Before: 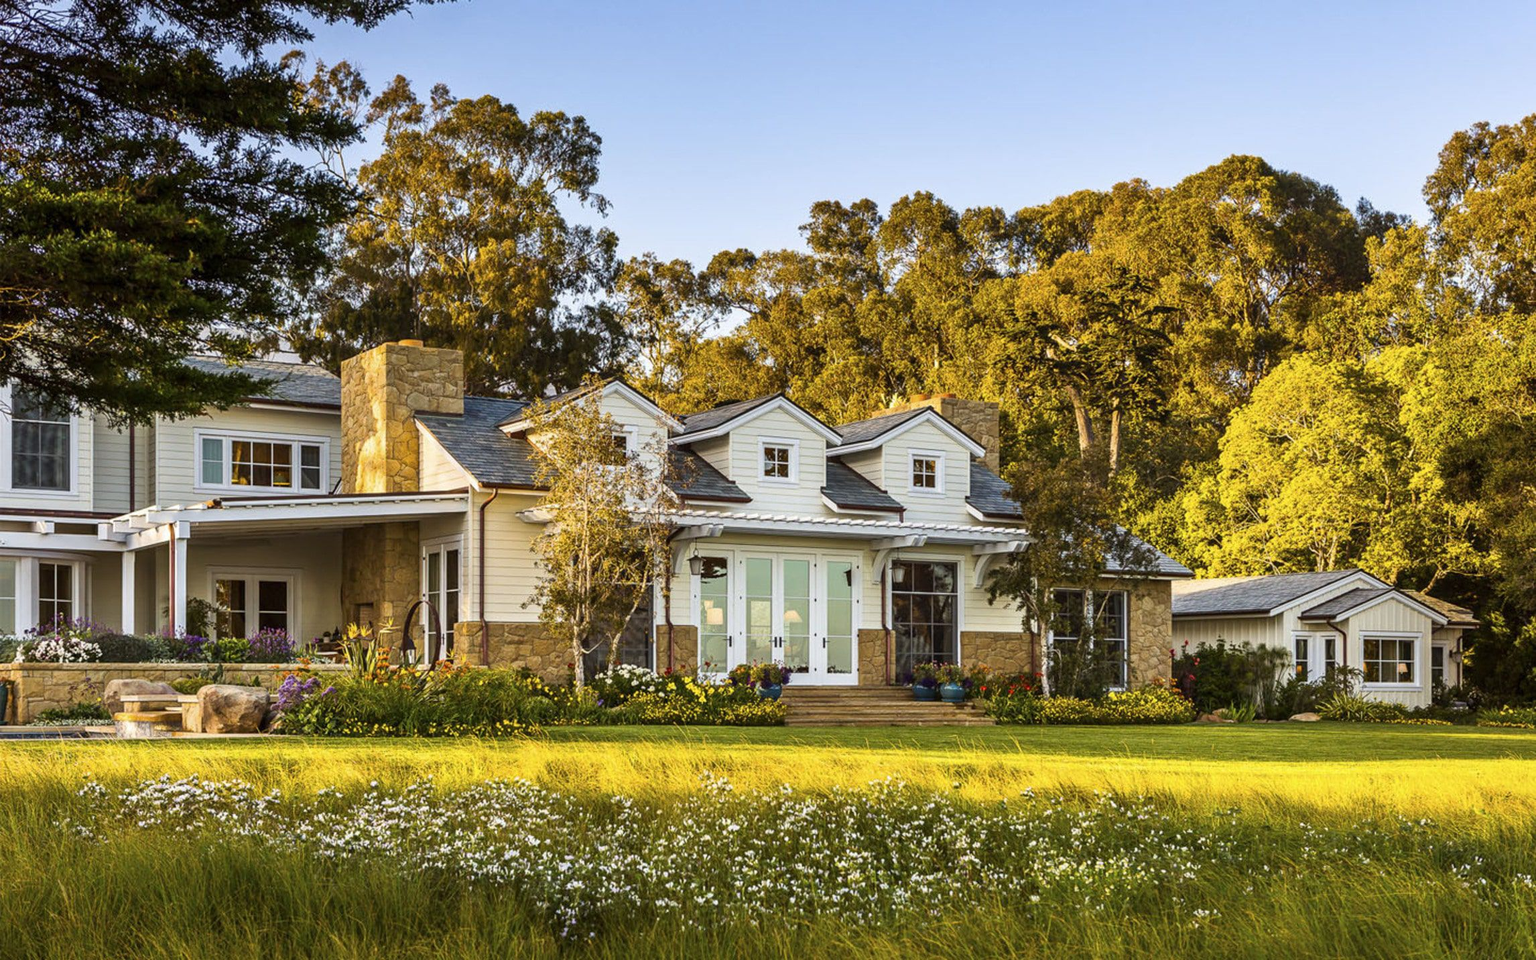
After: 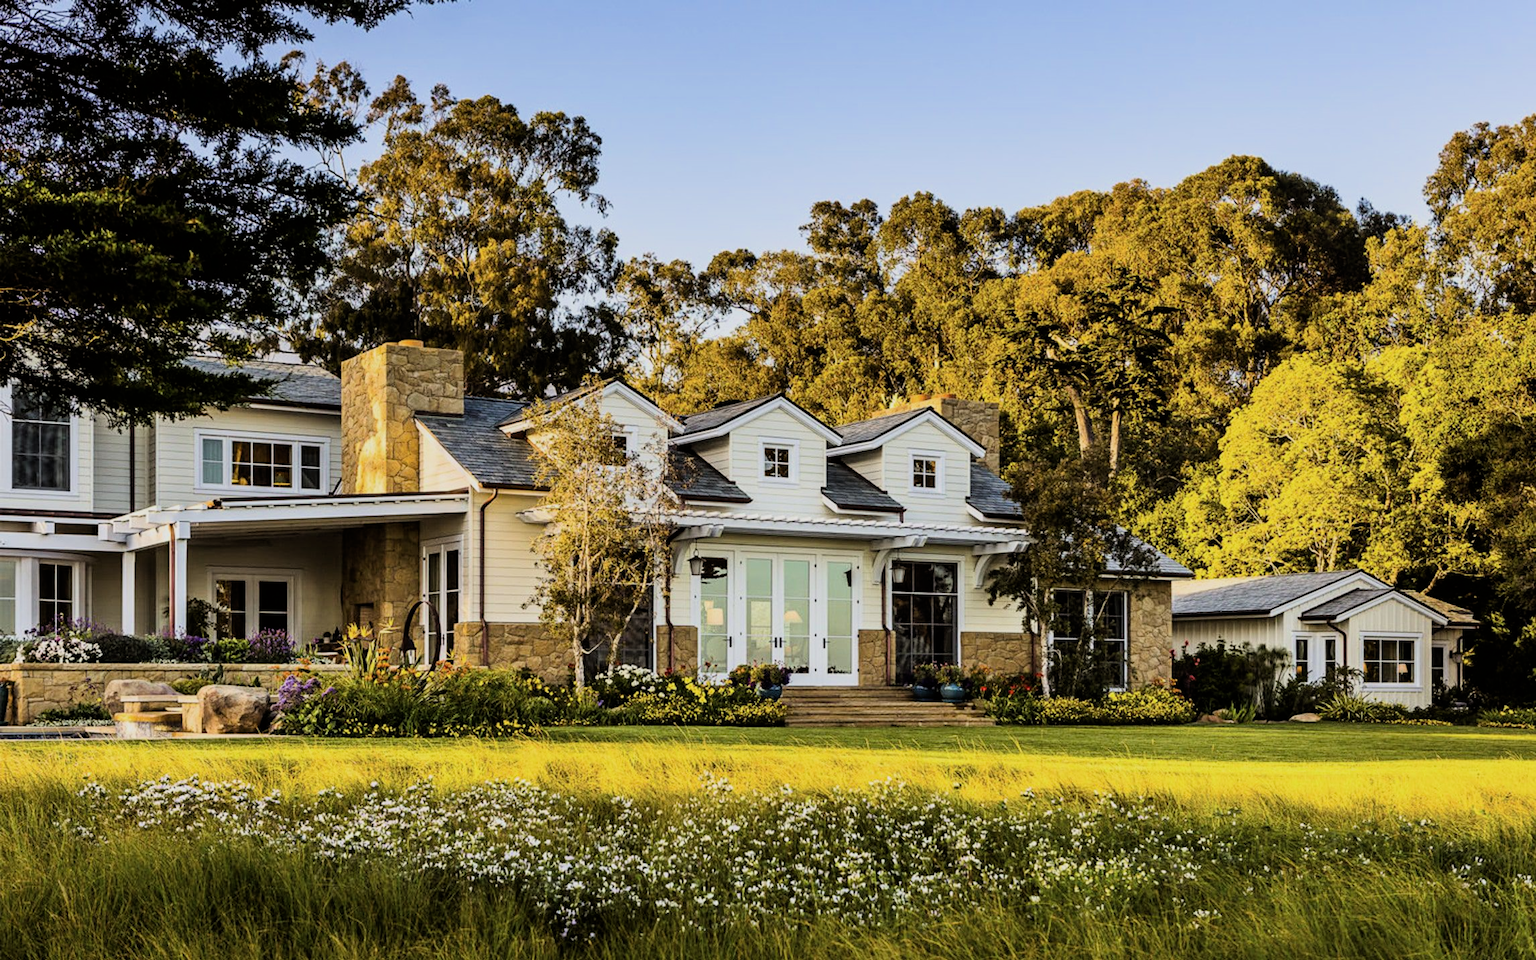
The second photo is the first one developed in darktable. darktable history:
filmic rgb: black relative exposure -7.5 EV, white relative exposure 4.99 EV, hardness 3.31, contrast 1.301, color science v6 (2022)
